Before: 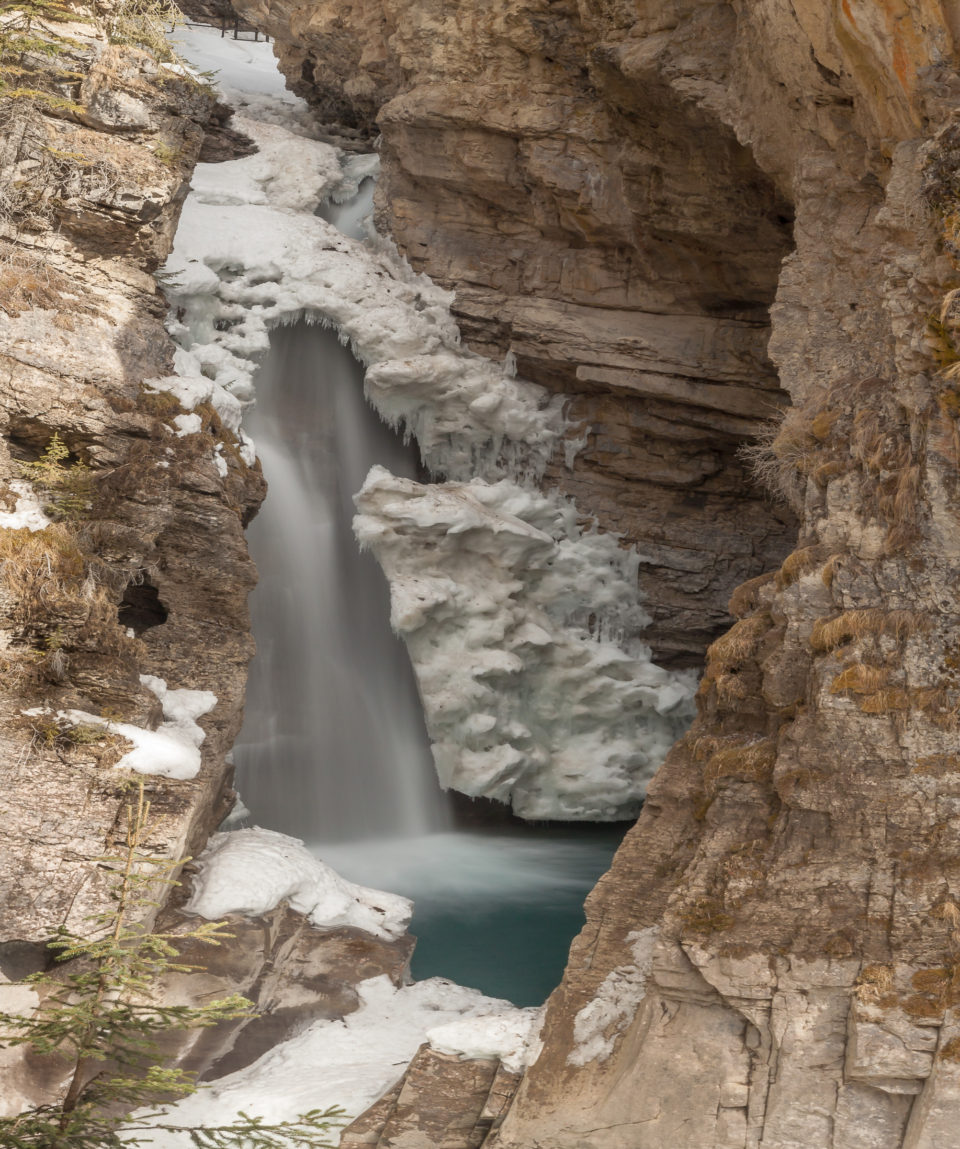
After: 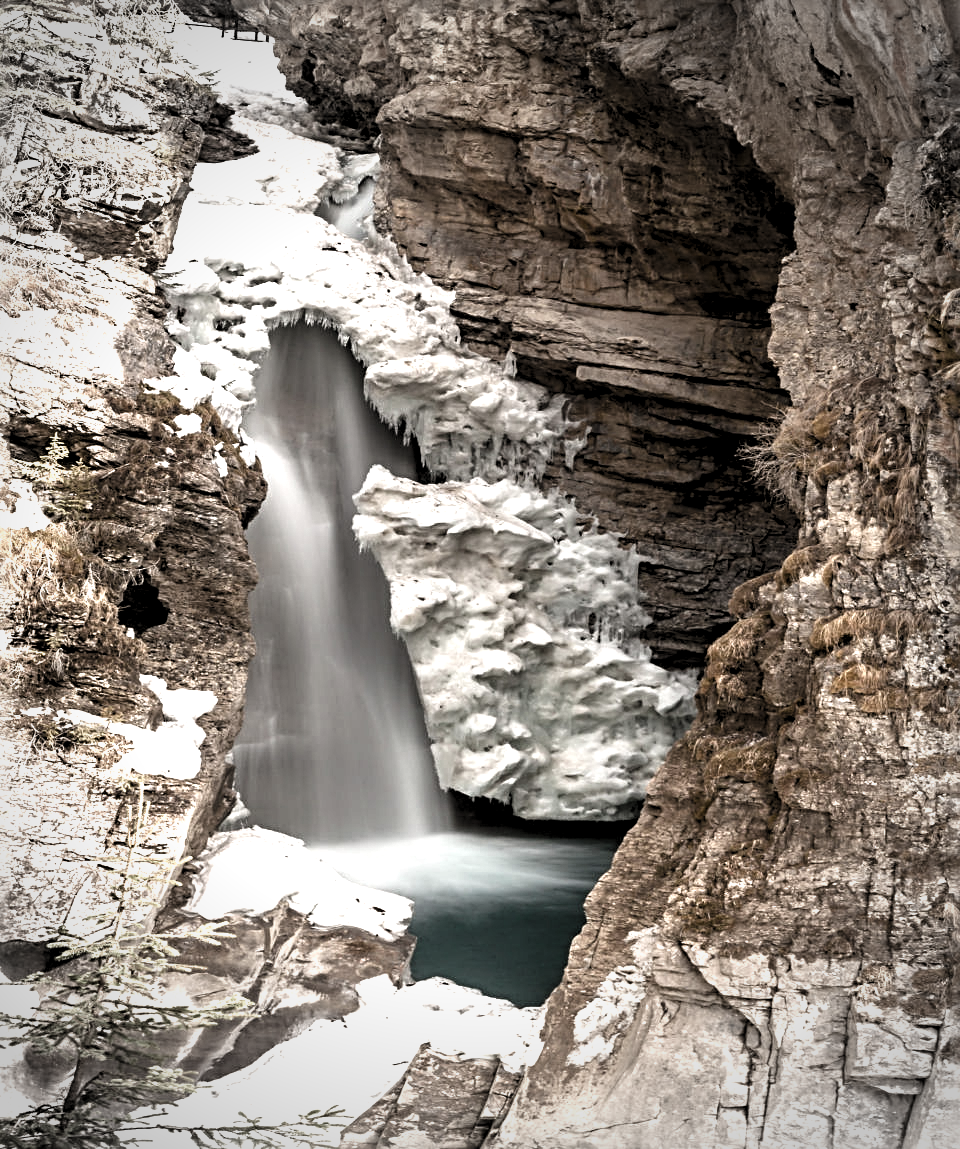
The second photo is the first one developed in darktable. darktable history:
velvia: strength 9.25%
color balance rgb: shadows lift › luminance -10%, shadows lift › chroma 1%, shadows lift › hue 113°, power › luminance -15%, highlights gain › chroma 0.2%, highlights gain › hue 333°, global offset › luminance 0.5%, perceptual saturation grading › global saturation 20%, perceptual saturation grading › highlights -50%, perceptual saturation grading › shadows 25%, contrast -10%
tone equalizer: on, module defaults
exposure: black level correction 0, exposure 1.1 EV, compensate highlight preservation false
levels: levels [0.182, 0.542, 0.902]
vignetting: fall-off start 67.15%, brightness -0.442, saturation -0.691, width/height ratio 1.011, unbound false
contrast brightness saturation: contrast 0.06, brightness -0.01, saturation -0.23
sharpen: radius 4
